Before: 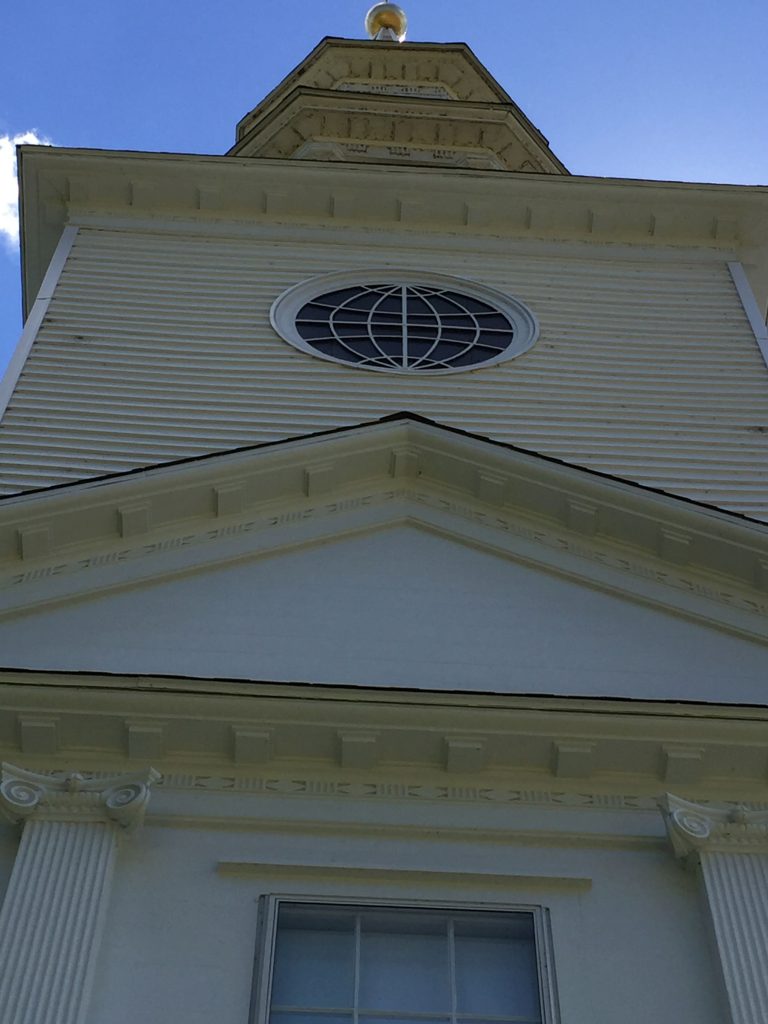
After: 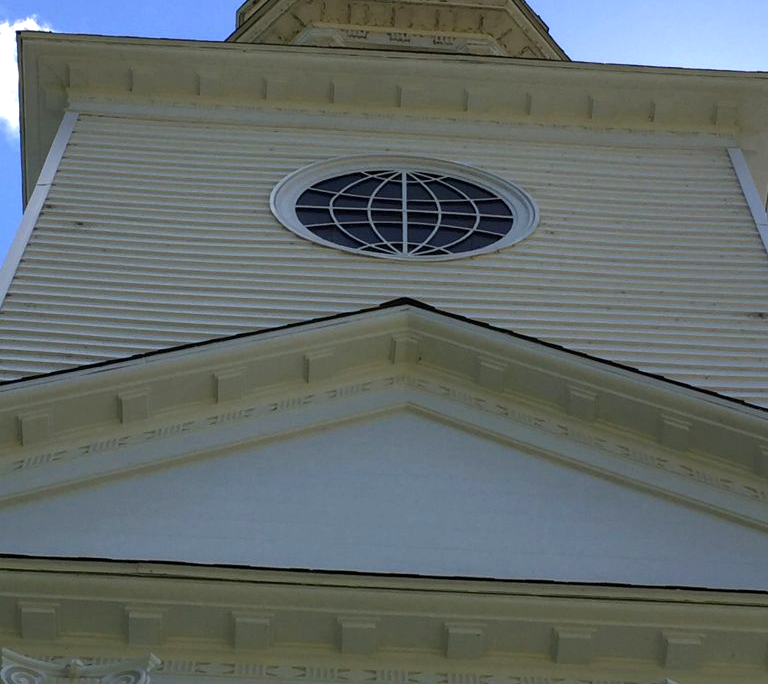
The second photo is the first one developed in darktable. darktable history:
crop: top 11.172%, bottom 22.015%
exposure: black level correction 0.001, exposure 0.5 EV, compensate highlight preservation false
